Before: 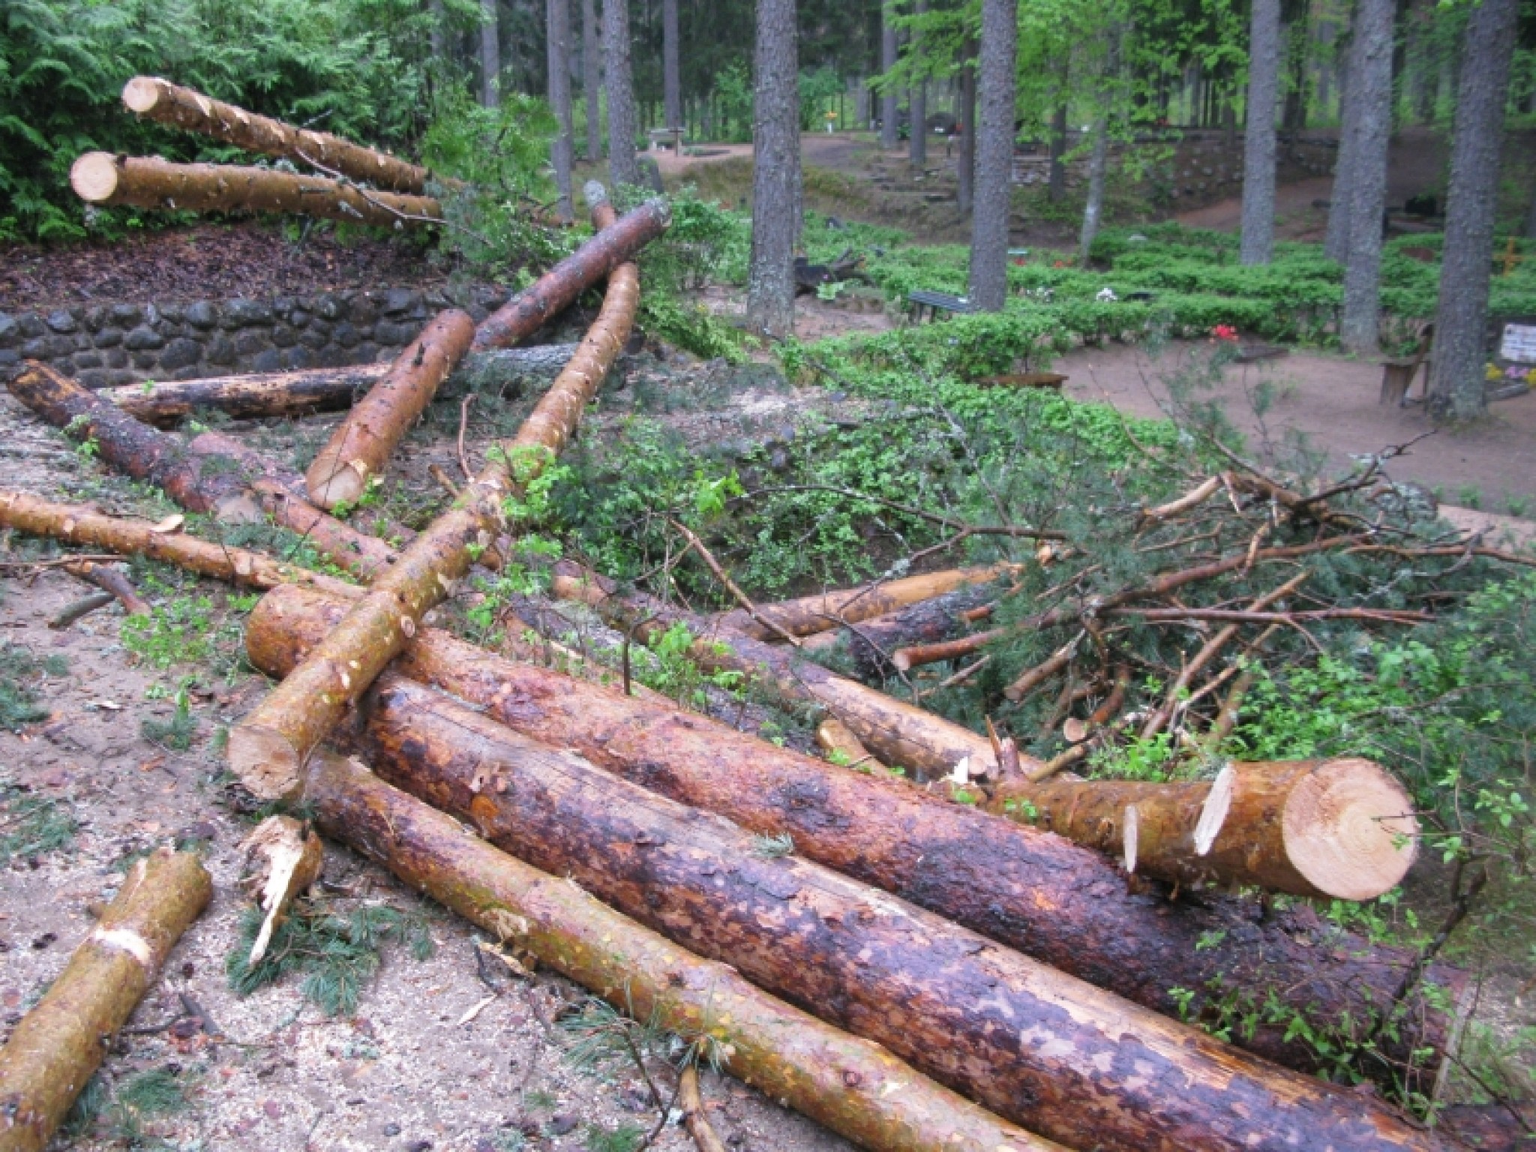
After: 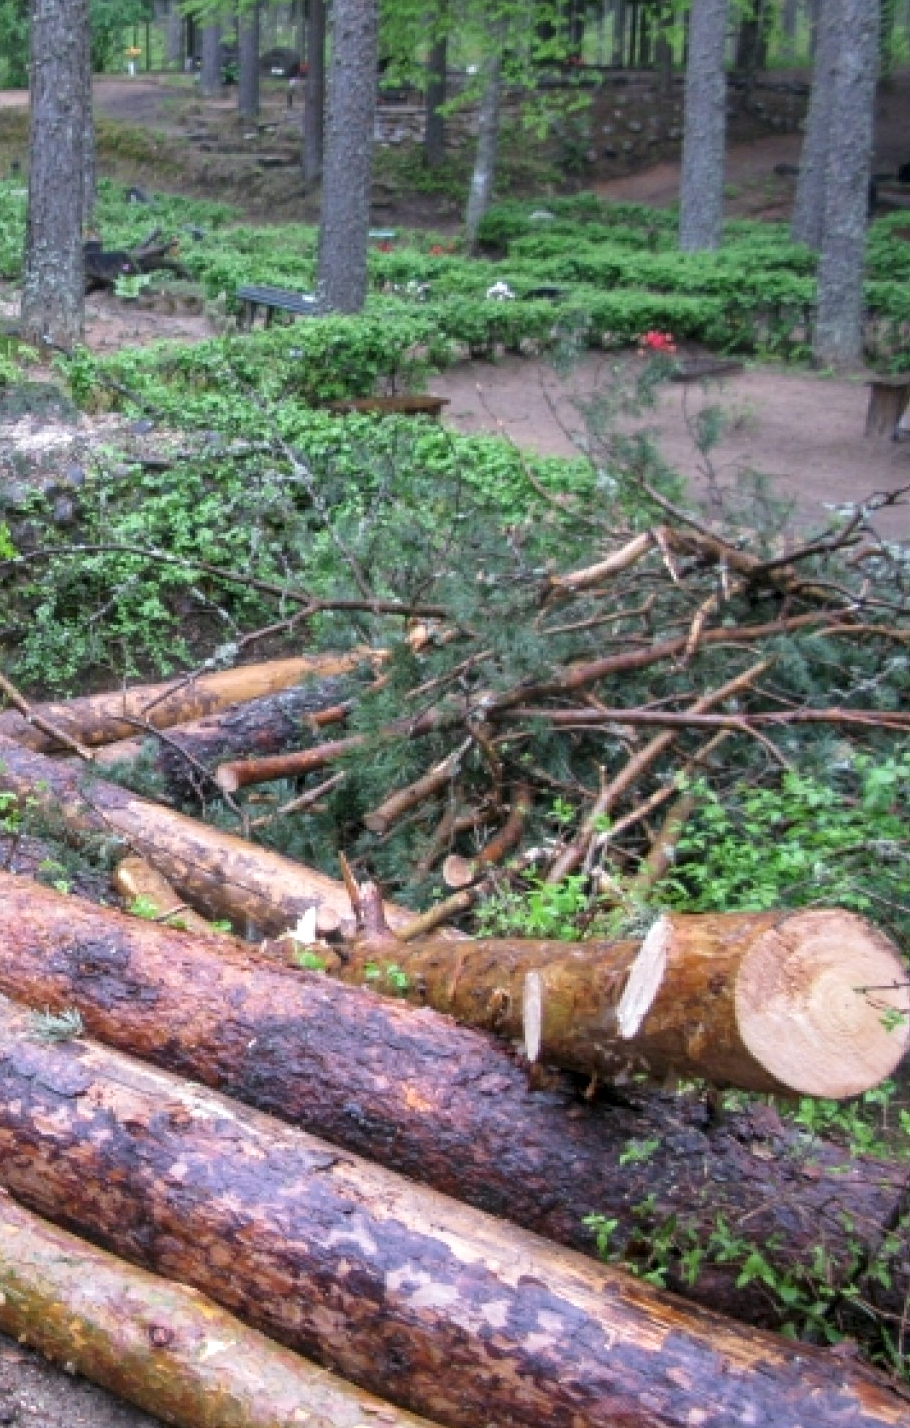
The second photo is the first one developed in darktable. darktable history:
local contrast: detail 130%
crop: left 47.628%, top 6.643%, right 7.874%
